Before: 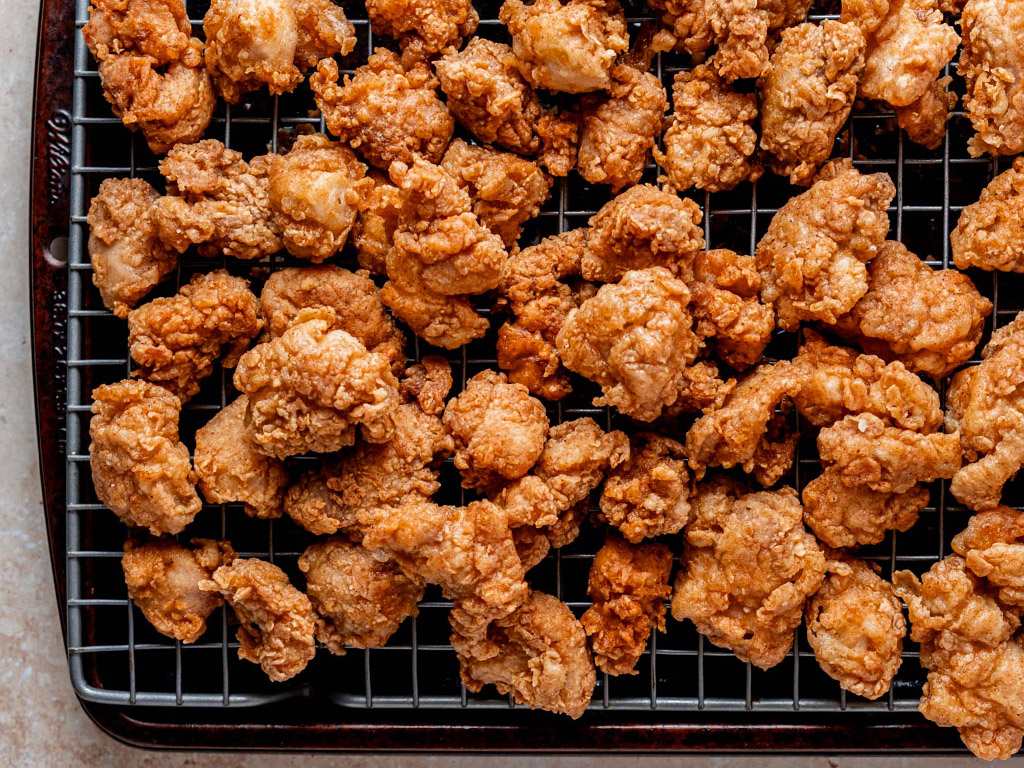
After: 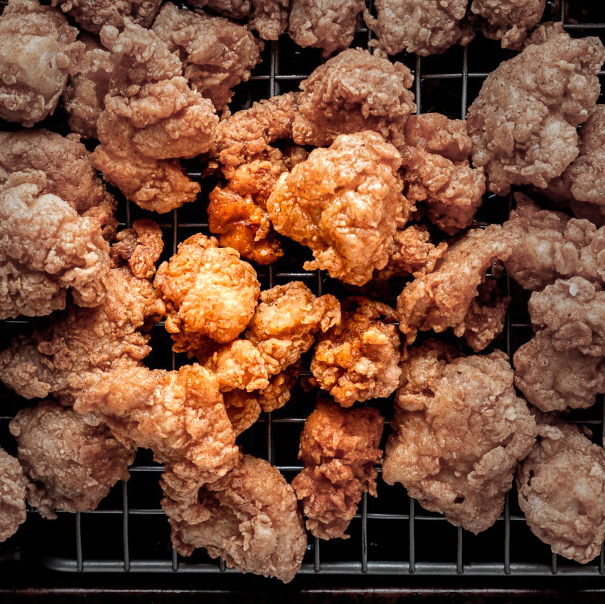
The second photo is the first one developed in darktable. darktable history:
vignetting: fall-off start 33.76%, fall-off radius 64.94%, brightness -0.575, center (-0.12, -0.002), width/height ratio 0.959
crop and rotate: left 28.256%, top 17.734%, right 12.656%, bottom 3.573%
exposure: exposure 0.559 EV, compensate highlight preservation false
